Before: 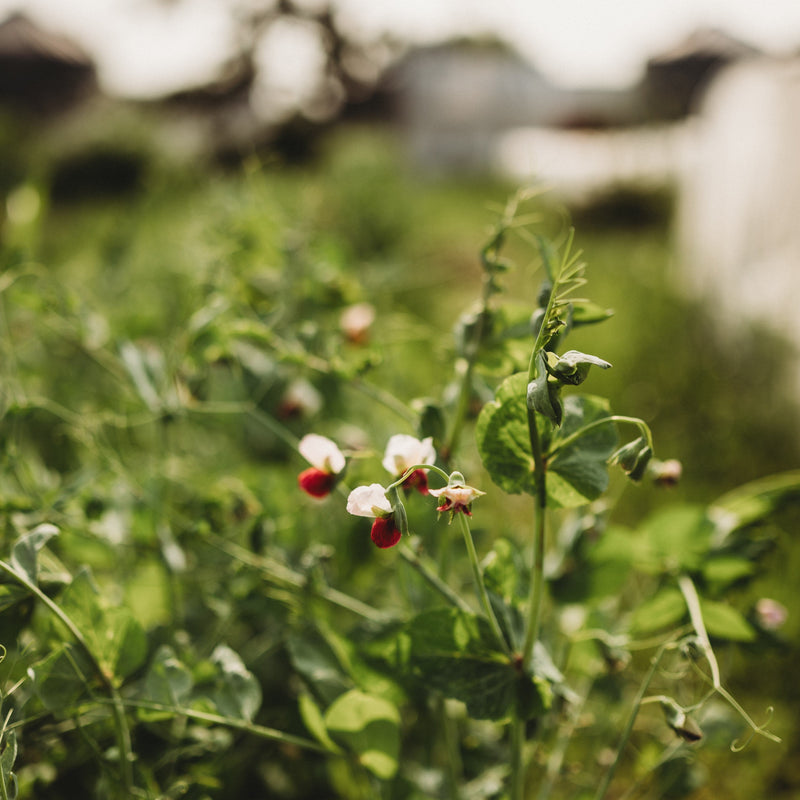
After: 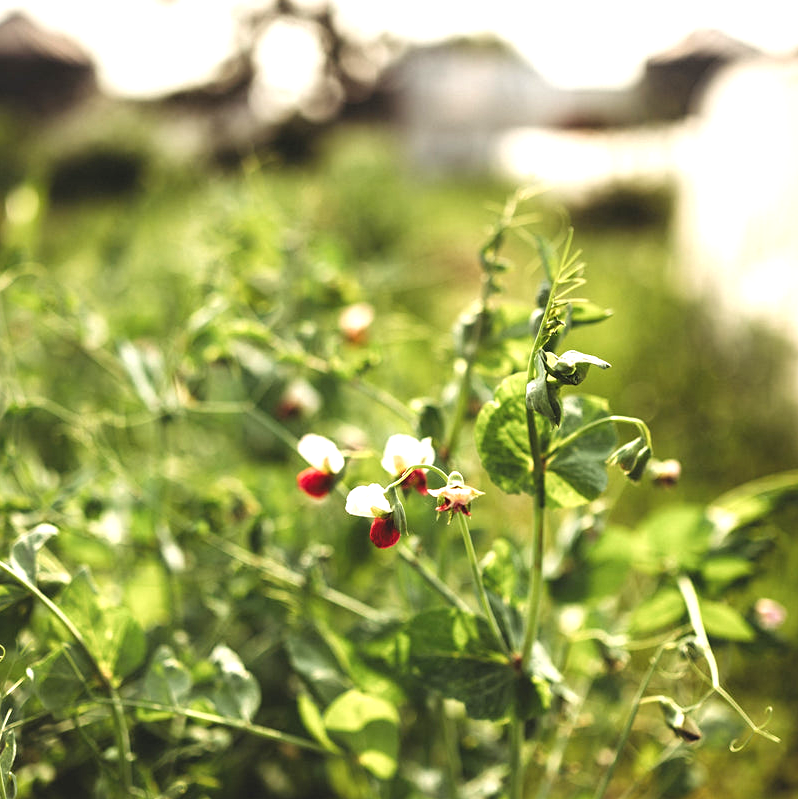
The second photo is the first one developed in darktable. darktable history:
crop and rotate: left 0.126%
exposure: exposure 1 EV, compensate highlight preservation false
sharpen: amount 0.2
